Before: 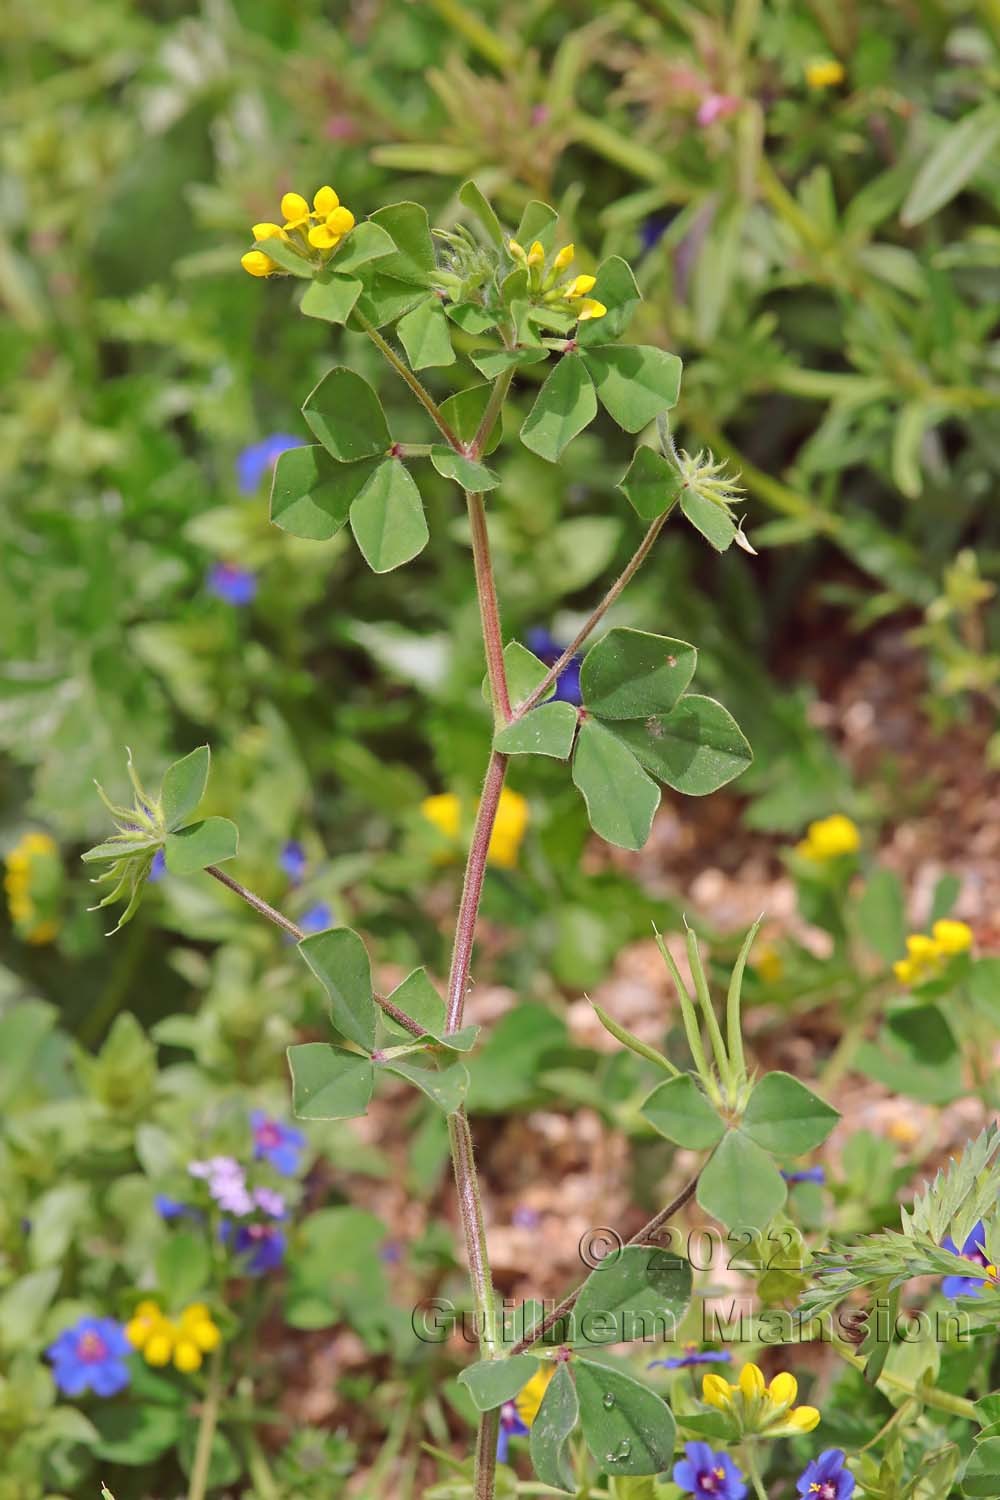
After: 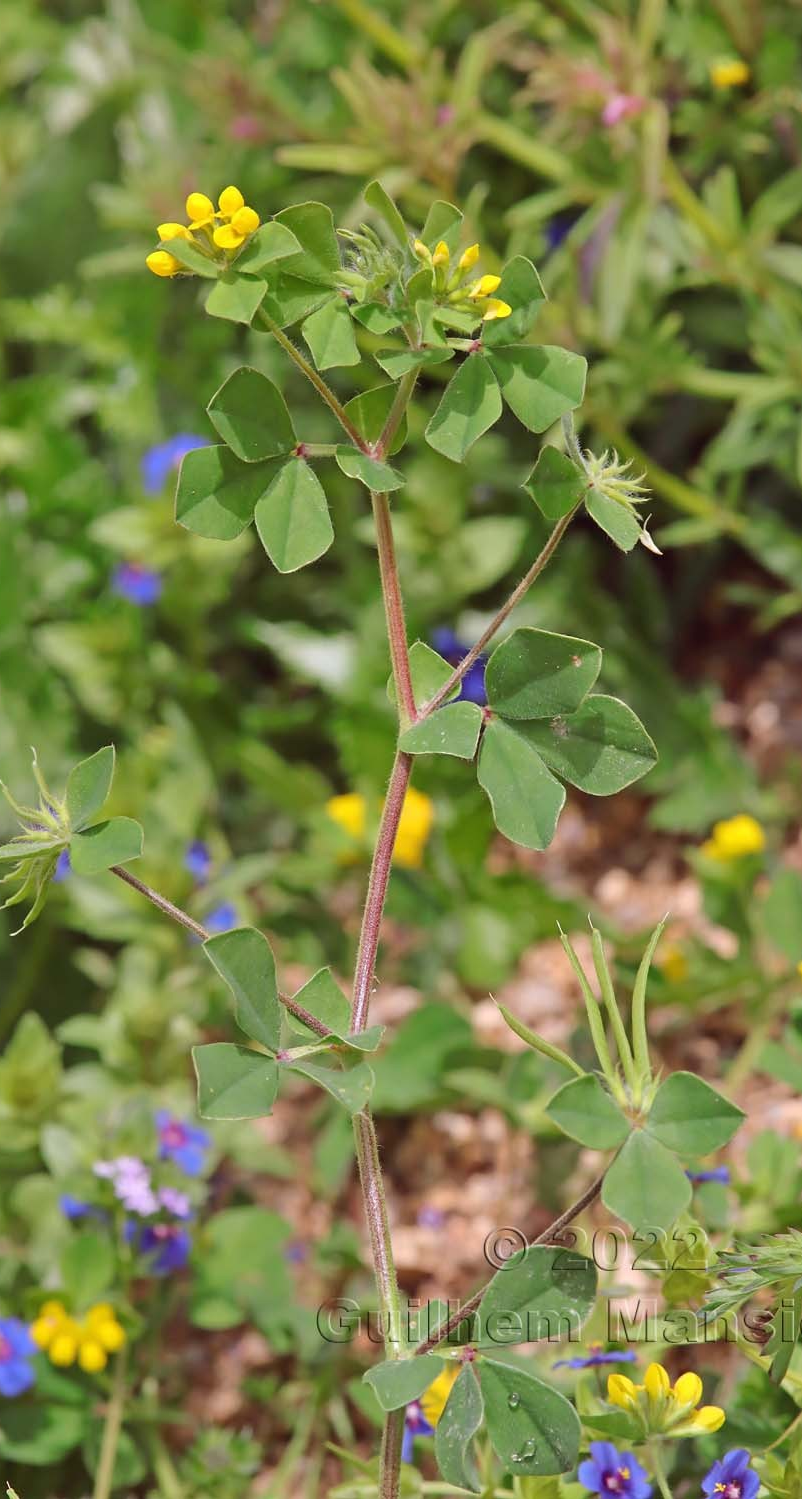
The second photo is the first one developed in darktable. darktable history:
crop and rotate: left 9.569%, right 10.214%
